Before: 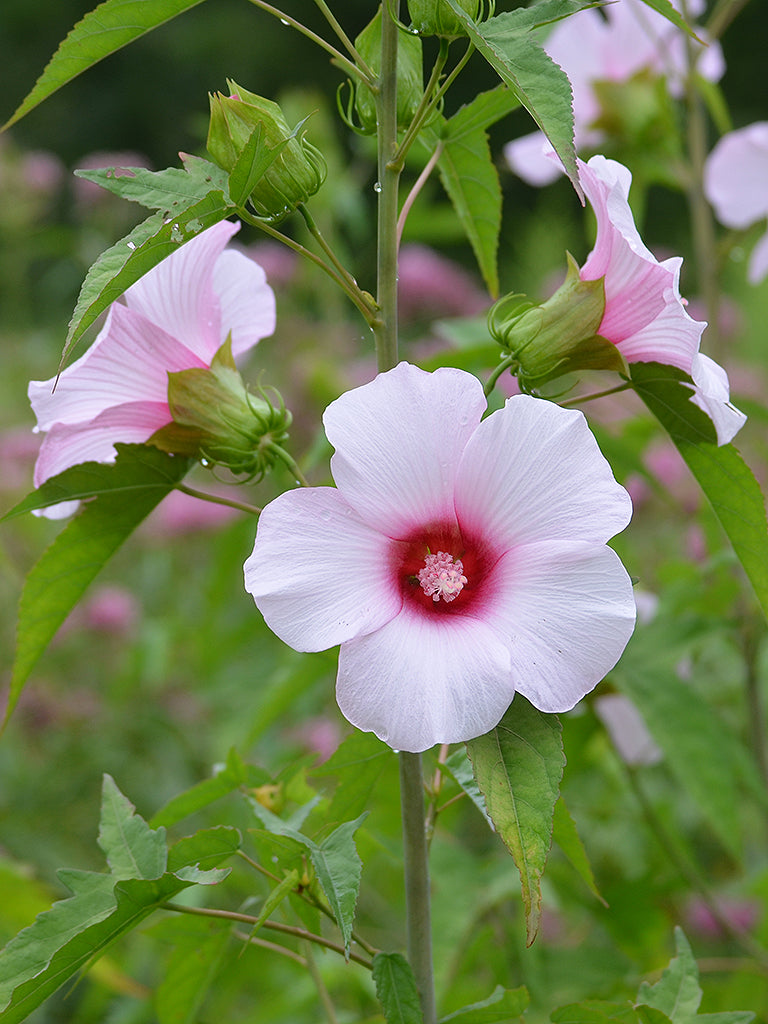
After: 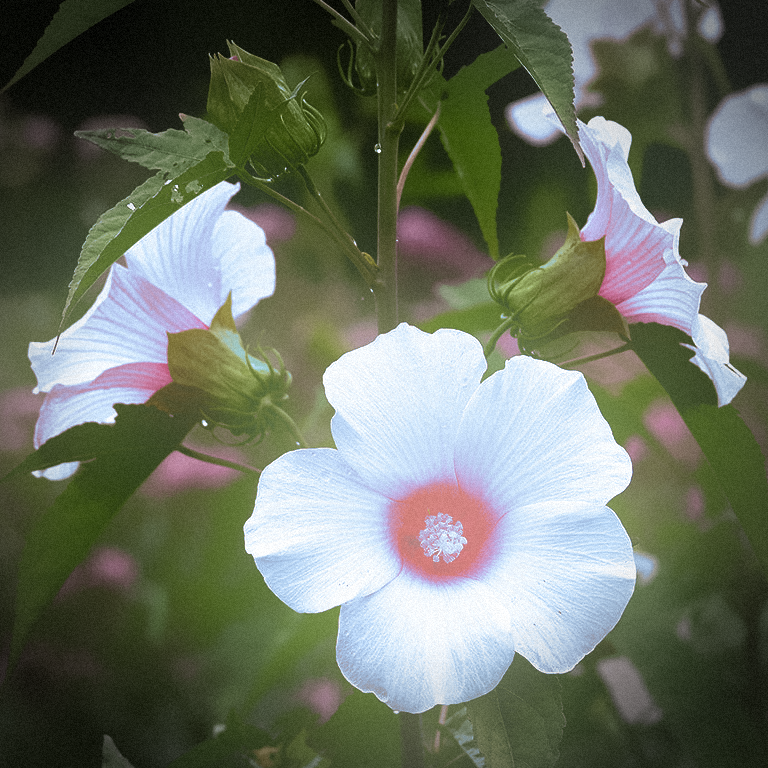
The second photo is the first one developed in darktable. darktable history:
crop: top 3.857%, bottom 21.132%
tone curve: curves: ch0 [(0, 0) (0.56, 0.467) (0.846, 0.934) (1, 1)]
rgb primaries: tint hue 3.14°, red hue -0.023, red purity 1.17, green hue 0.005, blue hue 0.049, blue purity 1
color calibration: x 0.329, y 0.345, temperature 5633 K
exposure: exposure -0.293 EV
split-toning: shadows › hue 351.18°, shadows › saturation 0.86, highlights › hue 218.82°, highlights › saturation 0.73, balance -19.167
bloom: threshold 82.5%, strength 16.25%
vignetting: fall-off start 75%, brightness -0.692, width/height ratio 1.084
surface blur: radius 20.94, red 0.03, green 0.083, blue 0.02
shadows and highlights: shadows -12.5, white point adjustment 4, highlights 28.33
